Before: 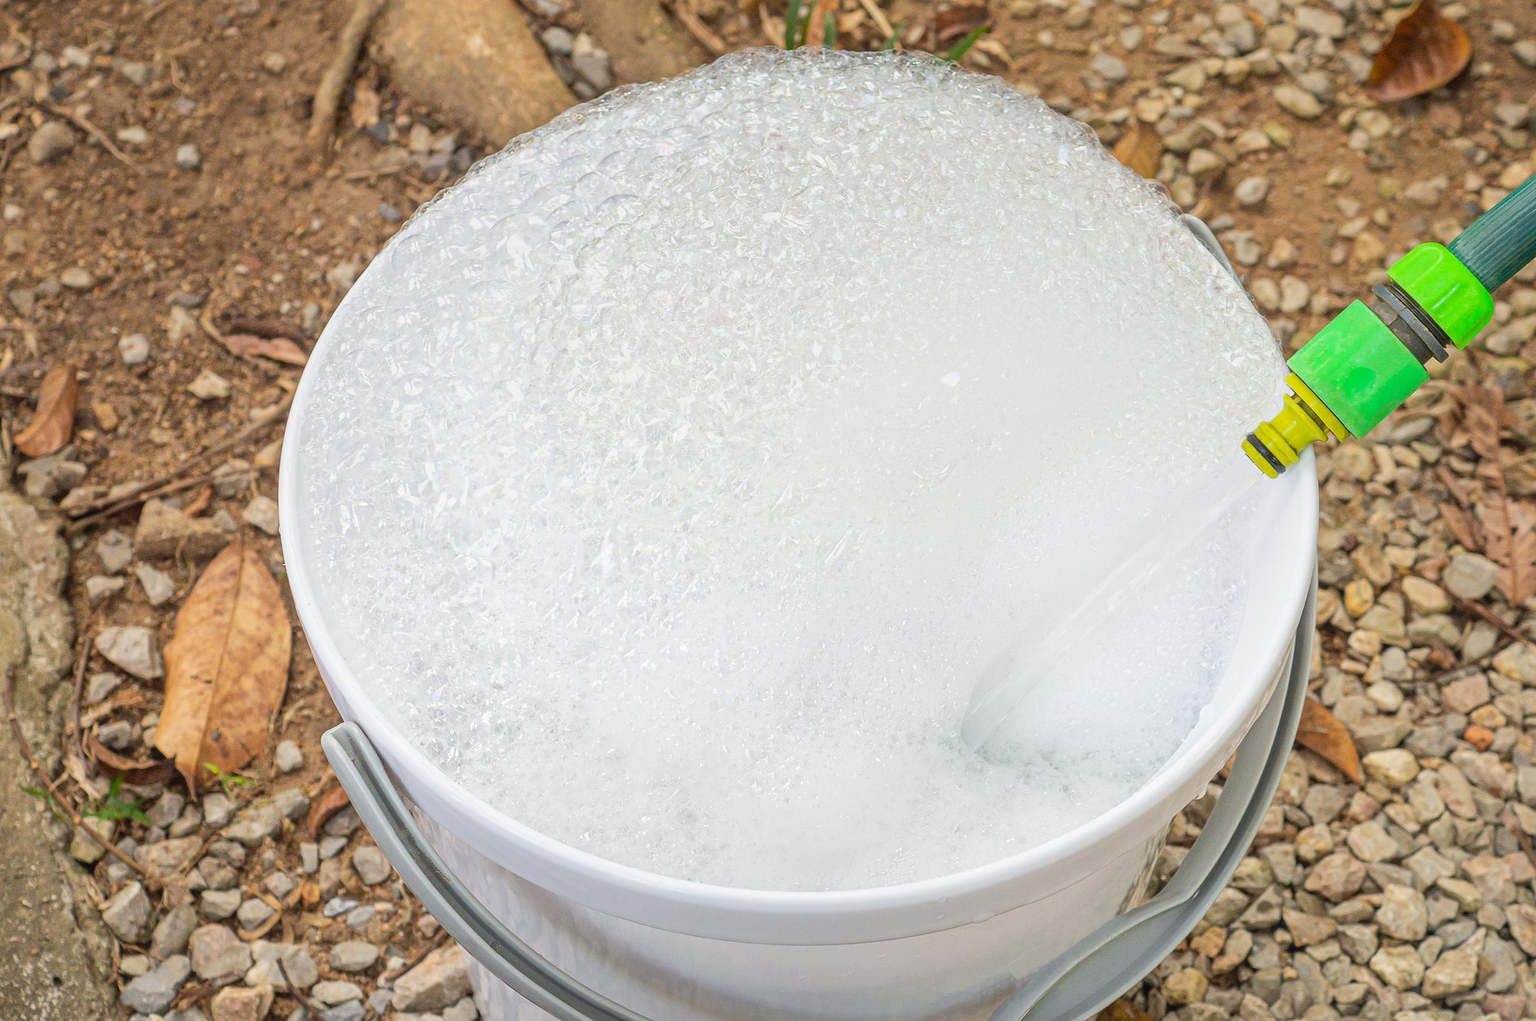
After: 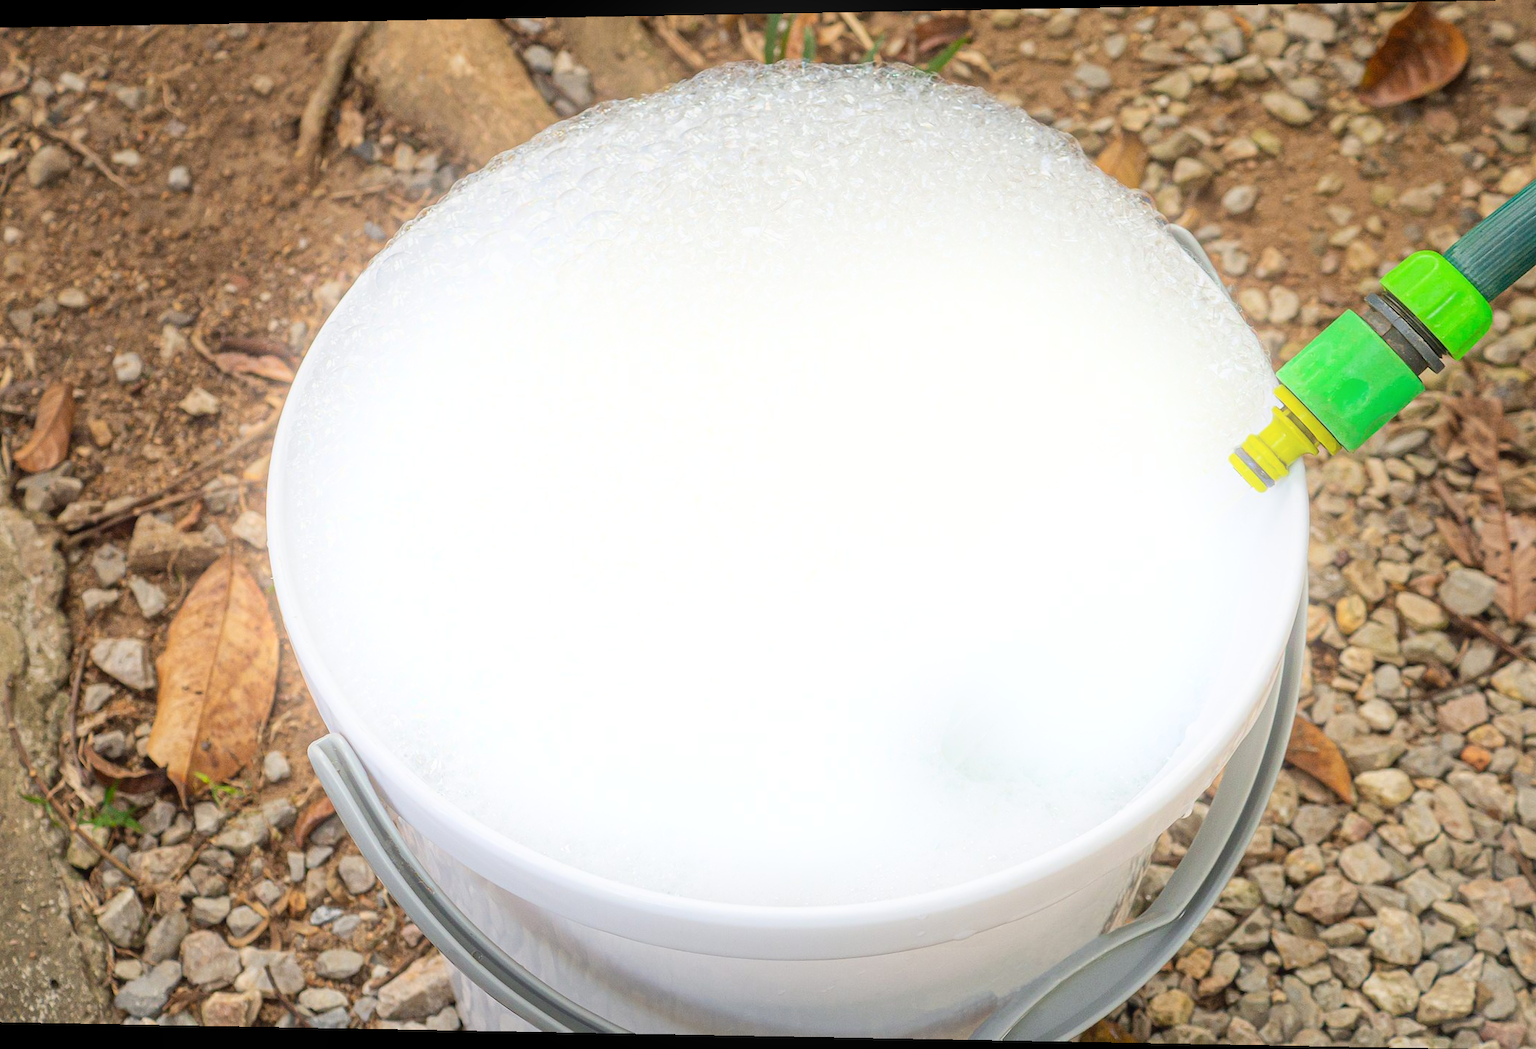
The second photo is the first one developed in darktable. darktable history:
bloom: size 16%, threshold 98%, strength 20%
rotate and perspective: lens shift (horizontal) -0.055, automatic cropping off
